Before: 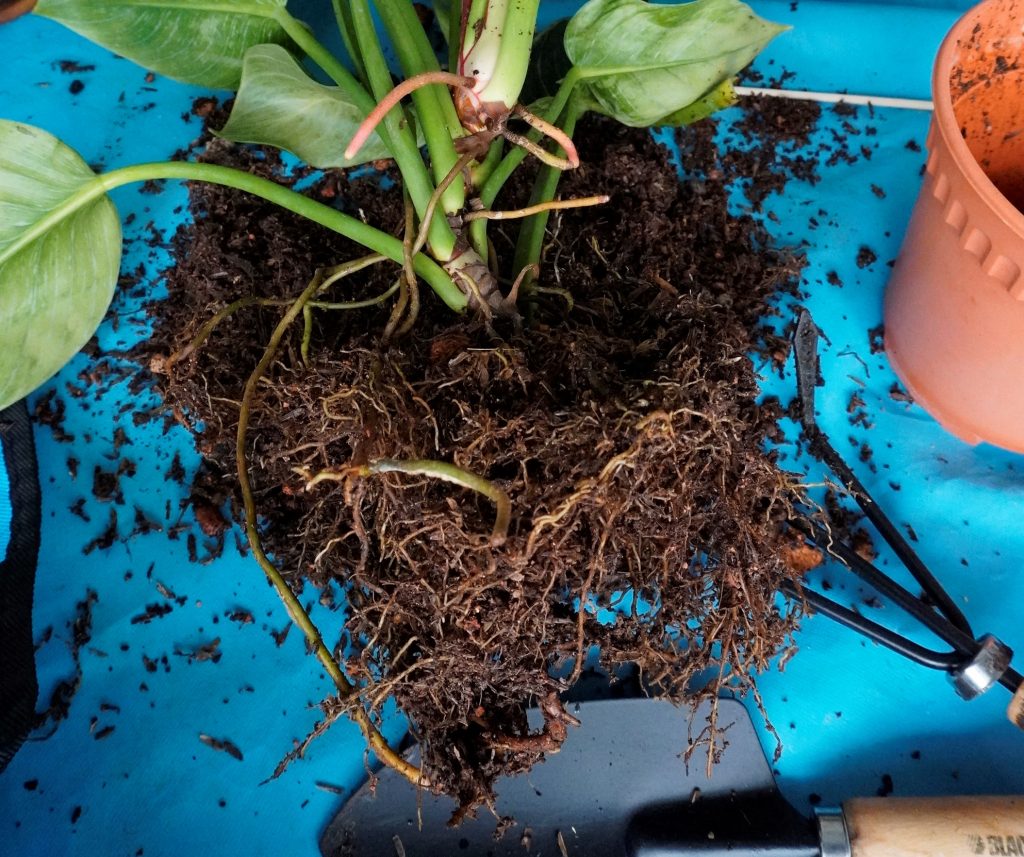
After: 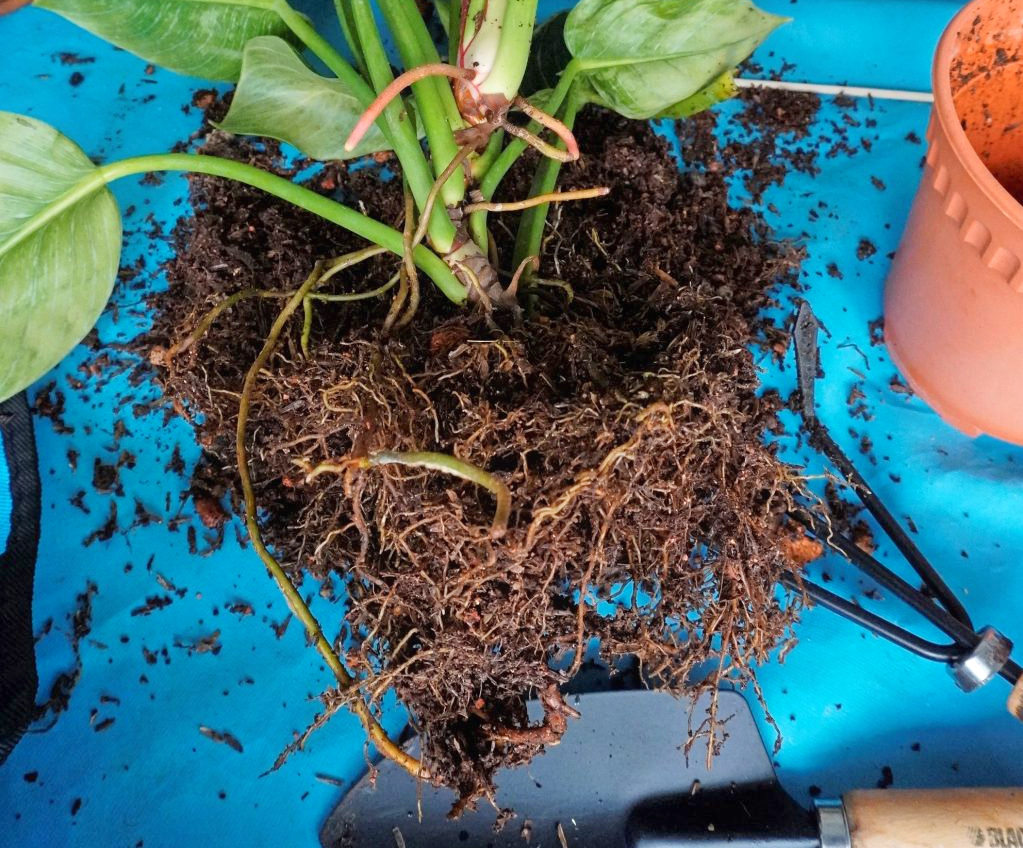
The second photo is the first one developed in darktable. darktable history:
tone equalizer: -8 EV -0.002 EV, -7 EV 0.005 EV, -6 EV -0.008 EV, -5 EV 0.007 EV, -4 EV -0.042 EV, -3 EV -0.233 EV, -2 EV -0.662 EV, -1 EV -0.983 EV, +0 EV -0.969 EV, smoothing diameter 2%, edges refinement/feathering 20, mask exposure compensation -1.57 EV, filter diffusion 5
contrast equalizer: y [[0.5, 0.5, 0.472, 0.5, 0.5, 0.5], [0.5 ×6], [0.5 ×6], [0 ×6], [0 ×6]]
exposure: black level correction 0, exposure 1.1 EV, compensate exposure bias true, compensate highlight preservation false
crop: top 1.049%, right 0.001%
